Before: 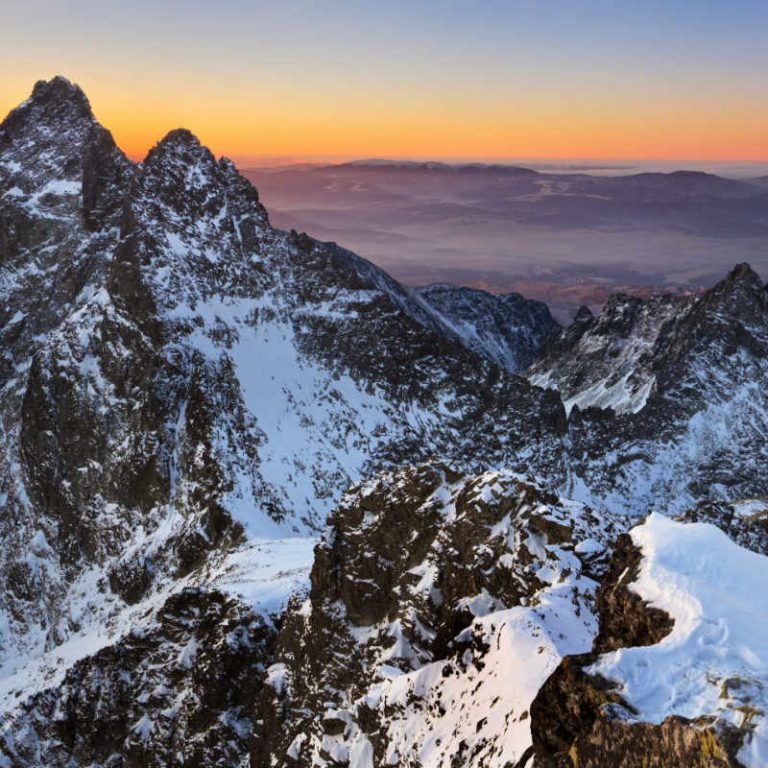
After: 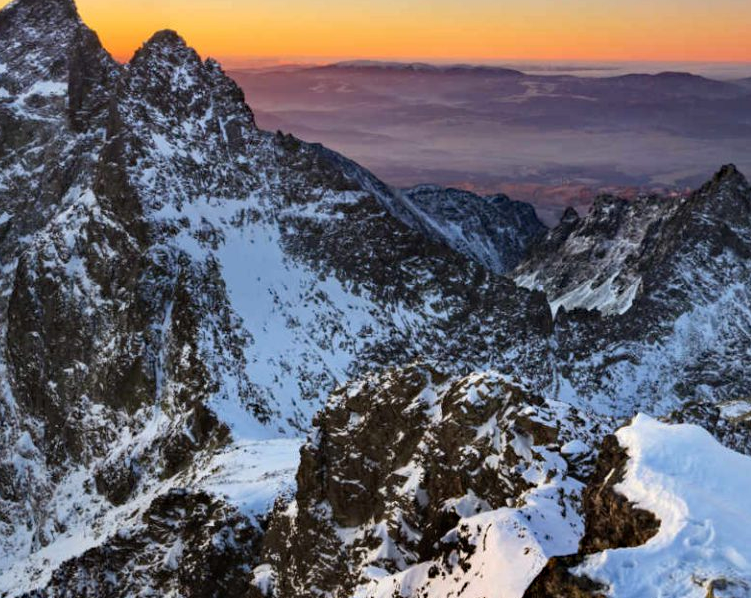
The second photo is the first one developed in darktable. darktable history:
crop and rotate: left 1.881%, top 12.923%, right 0.267%, bottom 9.16%
haze removal: compatibility mode true, adaptive false
